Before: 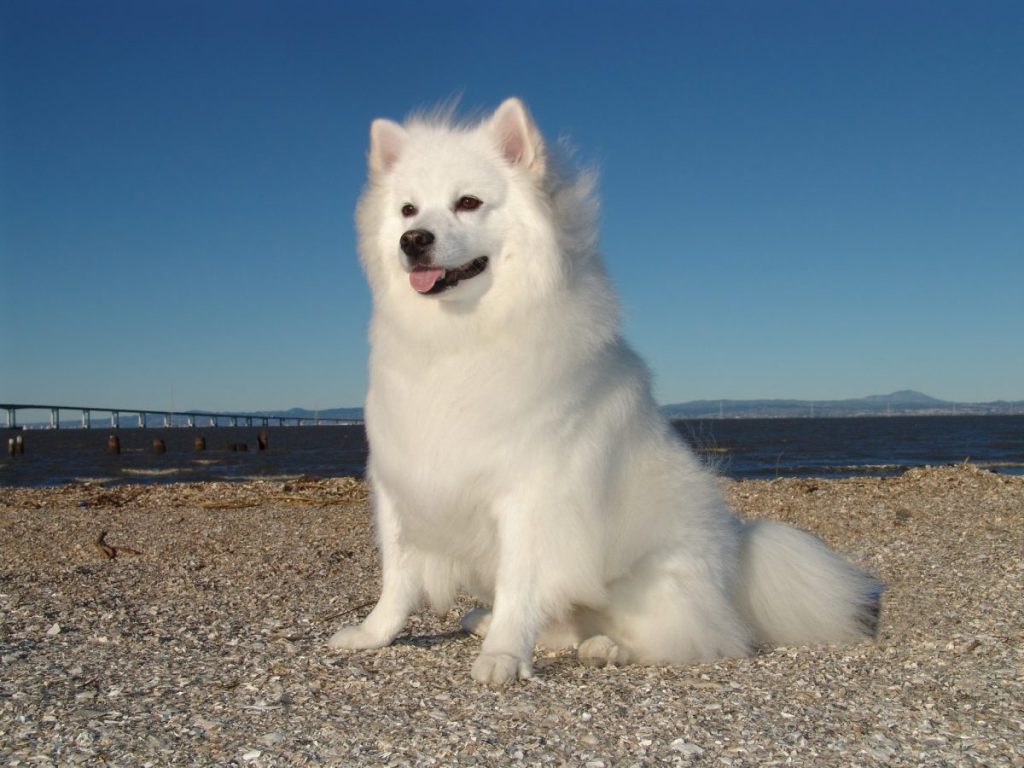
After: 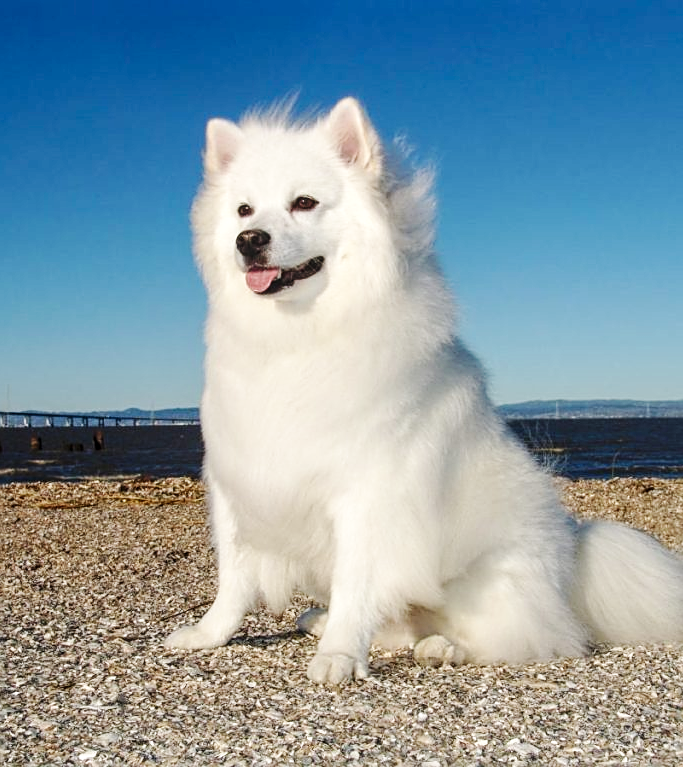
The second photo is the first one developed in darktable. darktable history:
local contrast: on, module defaults
sharpen: on, module defaults
crop and rotate: left 16.086%, right 17.194%
base curve: curves: ch0 [(0, 0) (0.032, 0.025) (0.121, 0.166) (0.206, 0.329) (0.605, 0.79) (1, 1)], preserve colors none
